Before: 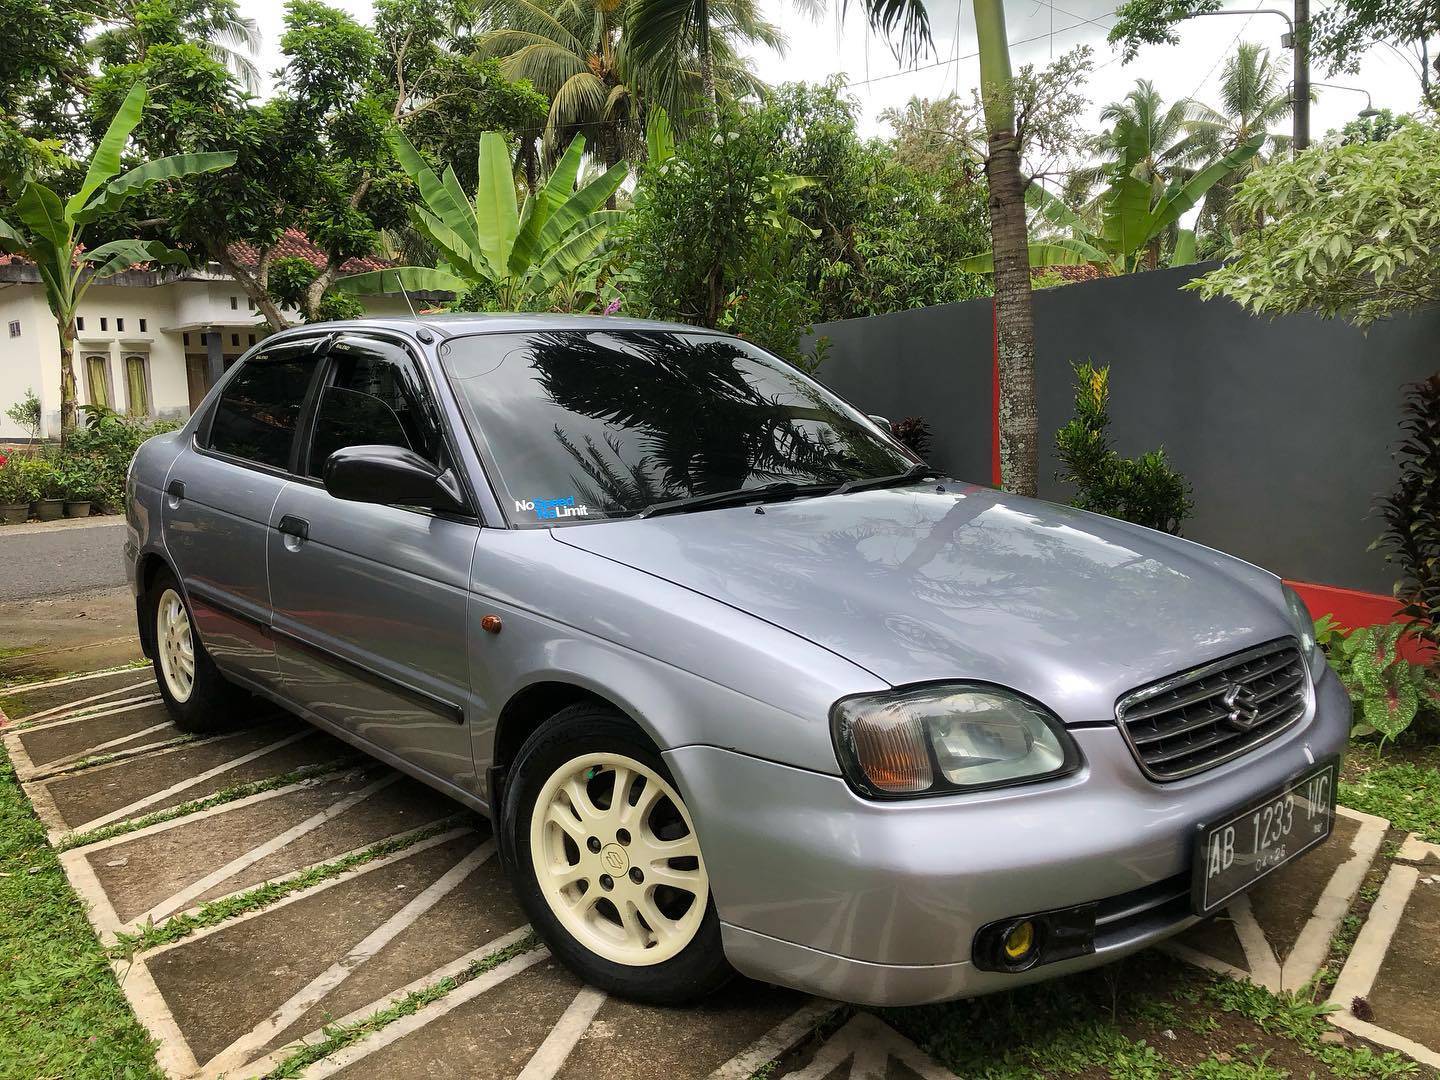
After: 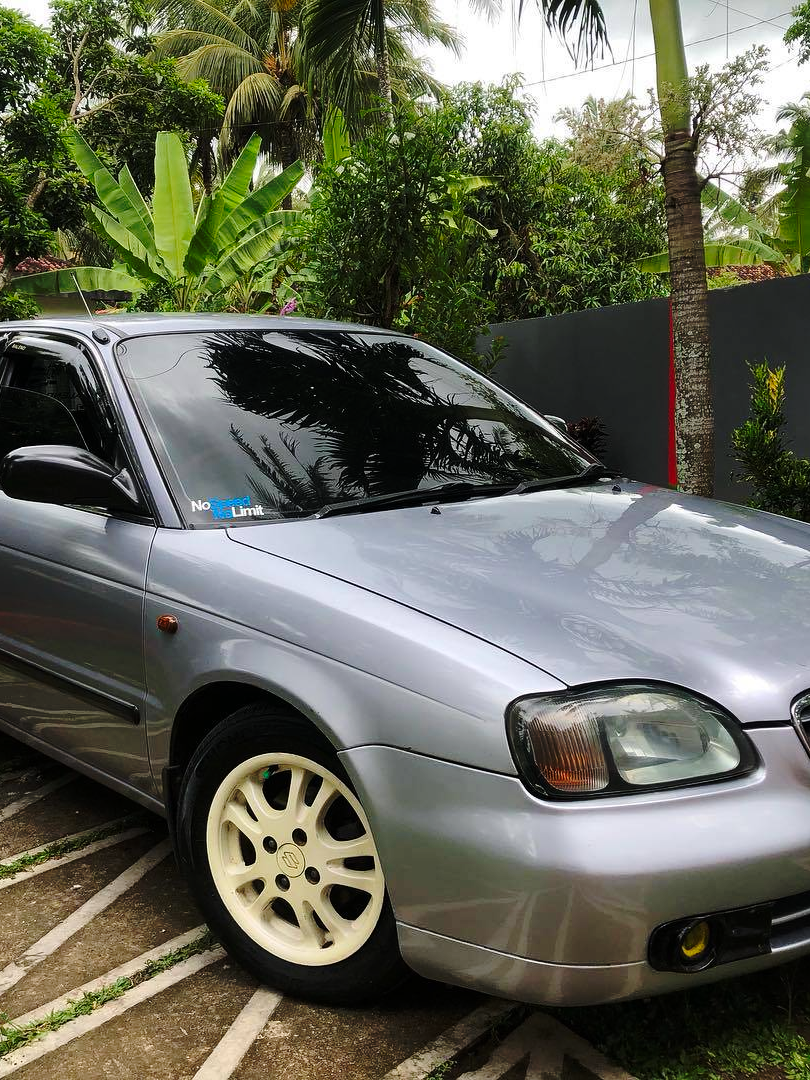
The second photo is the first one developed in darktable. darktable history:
crop and rotate: left 22.516%, right 21.234%
contrast brightness saturation: contrast 0.05
base curve: curves: ch0 [(0, 0) (0.073, 0.04) (0.157, 0.139) (0.492, 0.492) (0.758, 0.758) (1, 1)], preserve colors none
